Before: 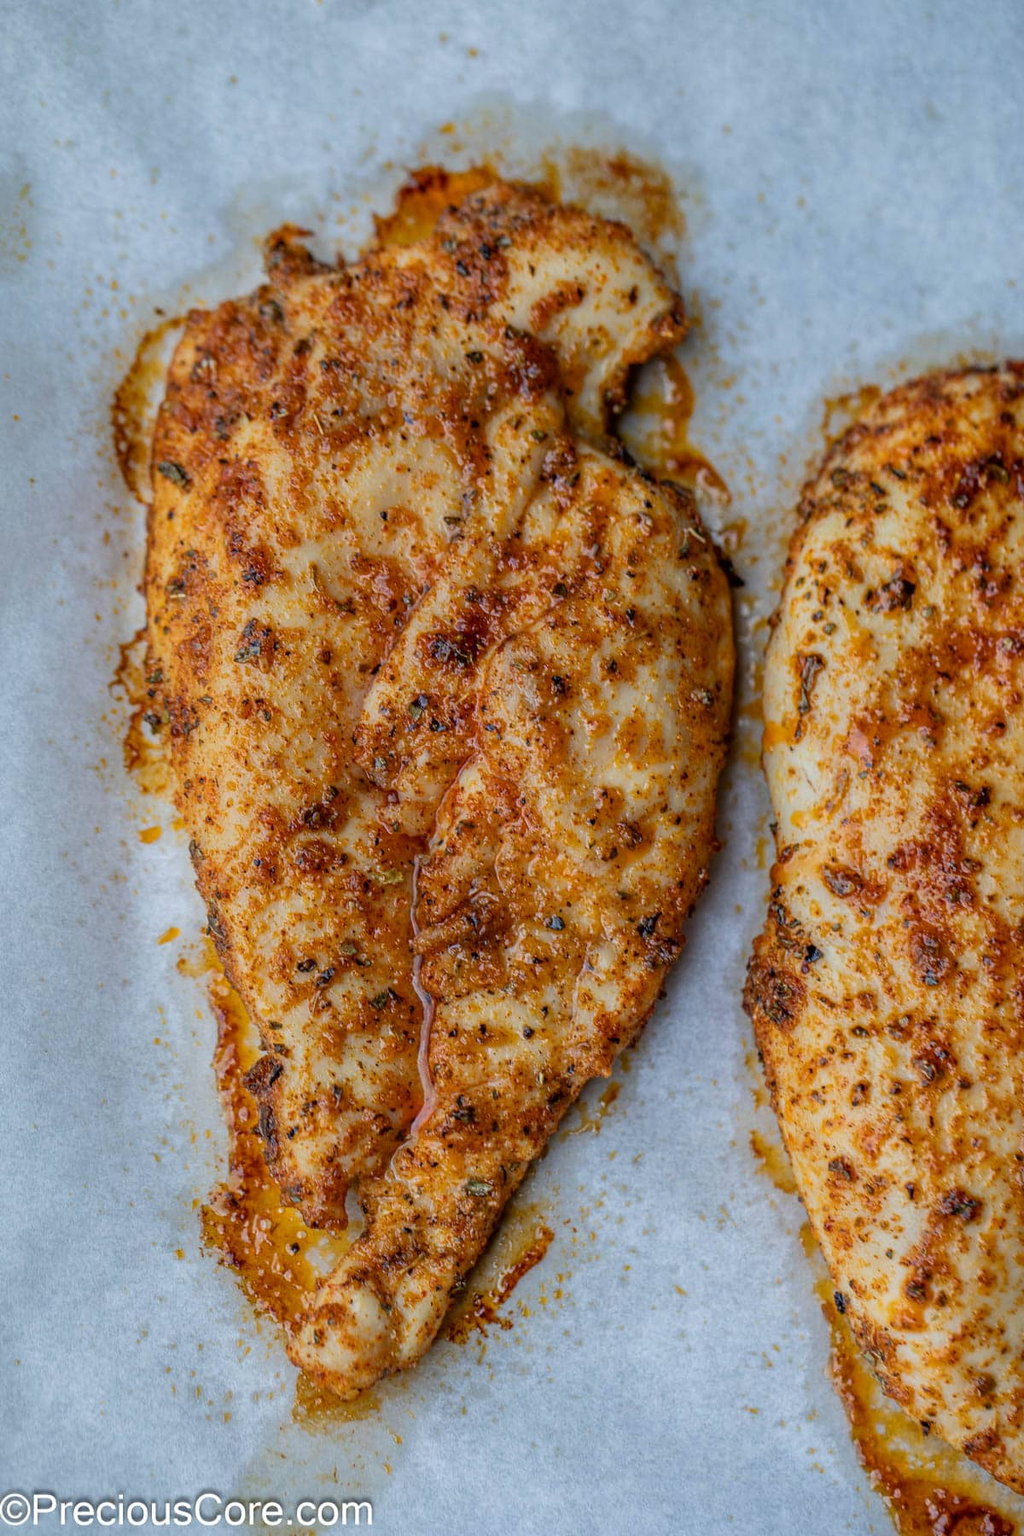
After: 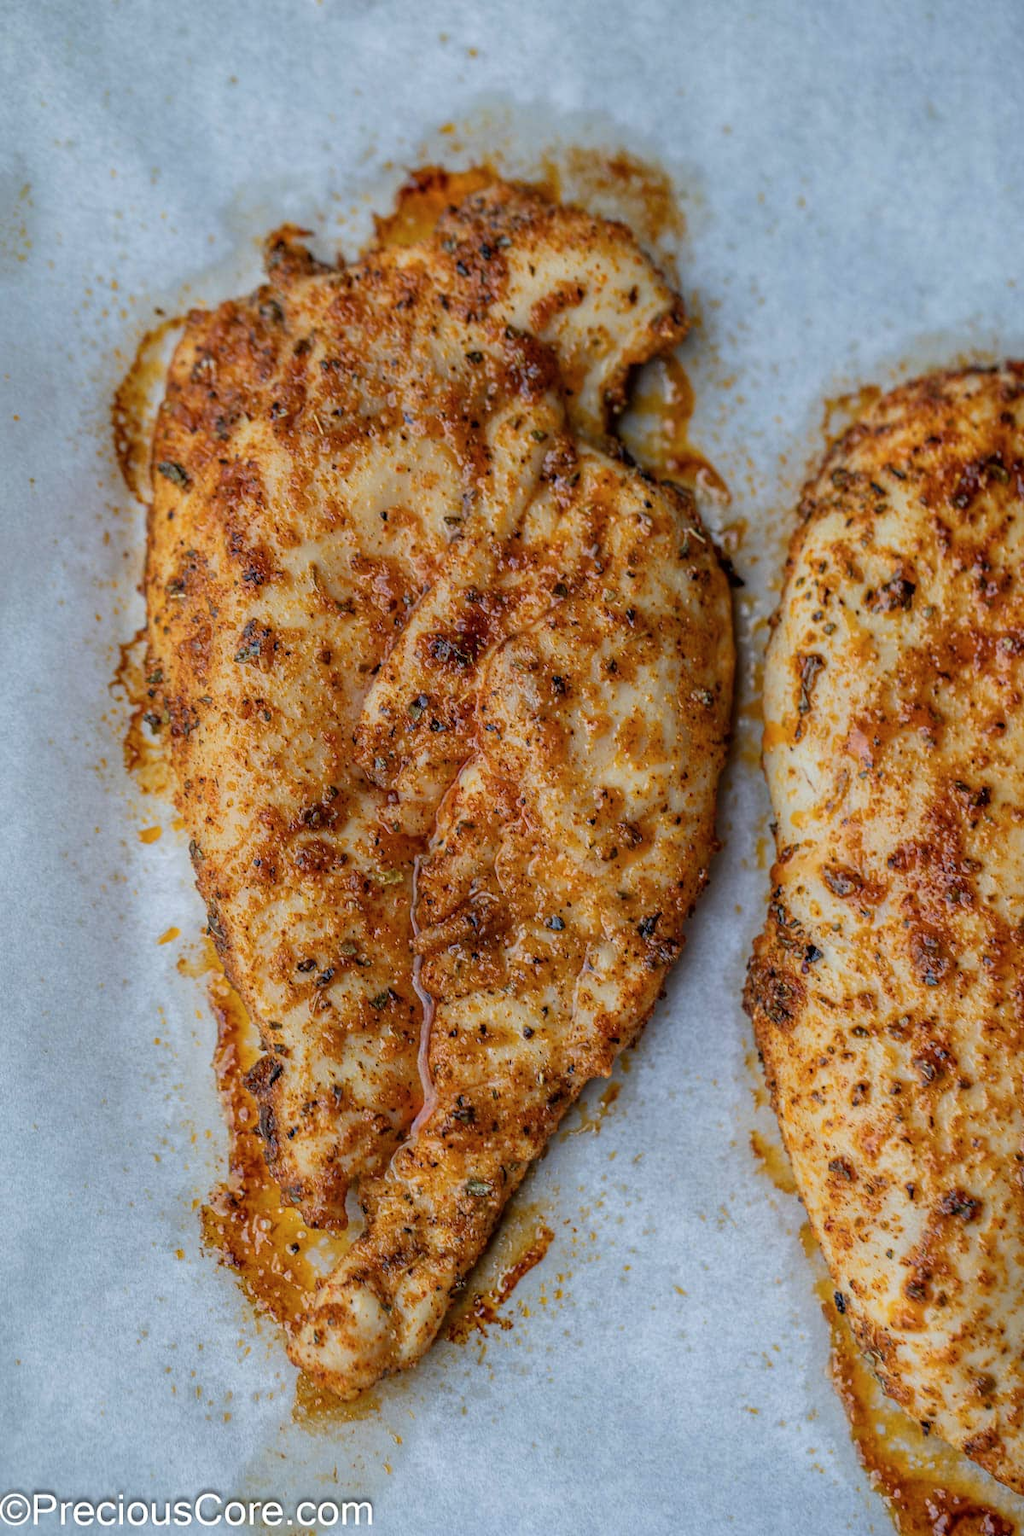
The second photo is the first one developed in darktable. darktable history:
white balance: red 1, blue 1
contrast brightness saturation: saturation -0.05
